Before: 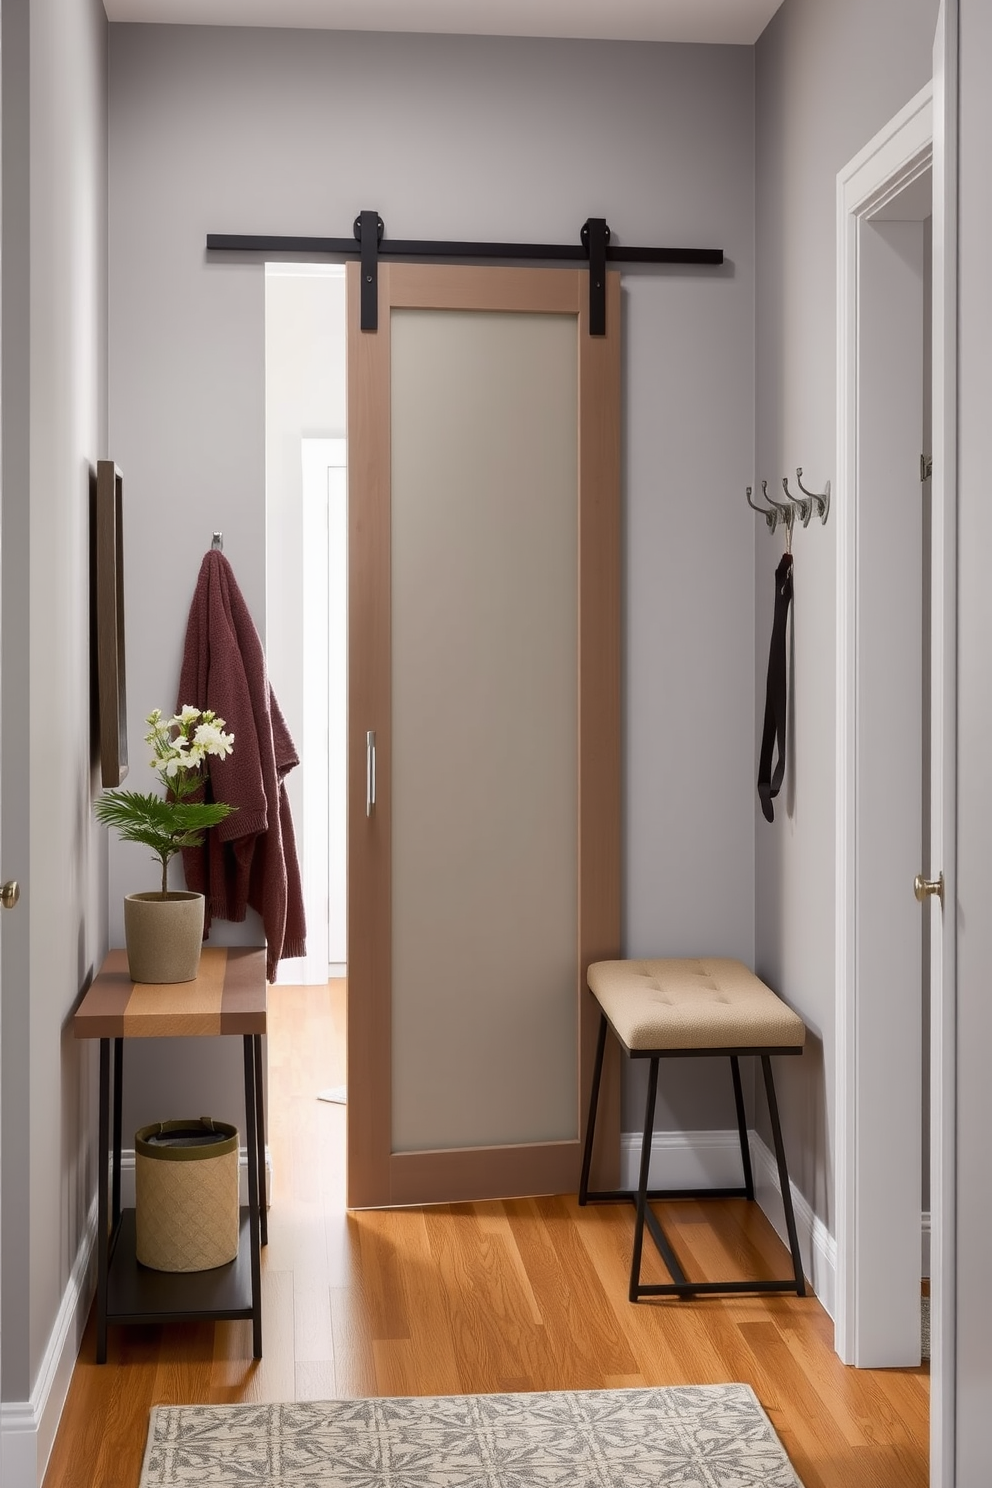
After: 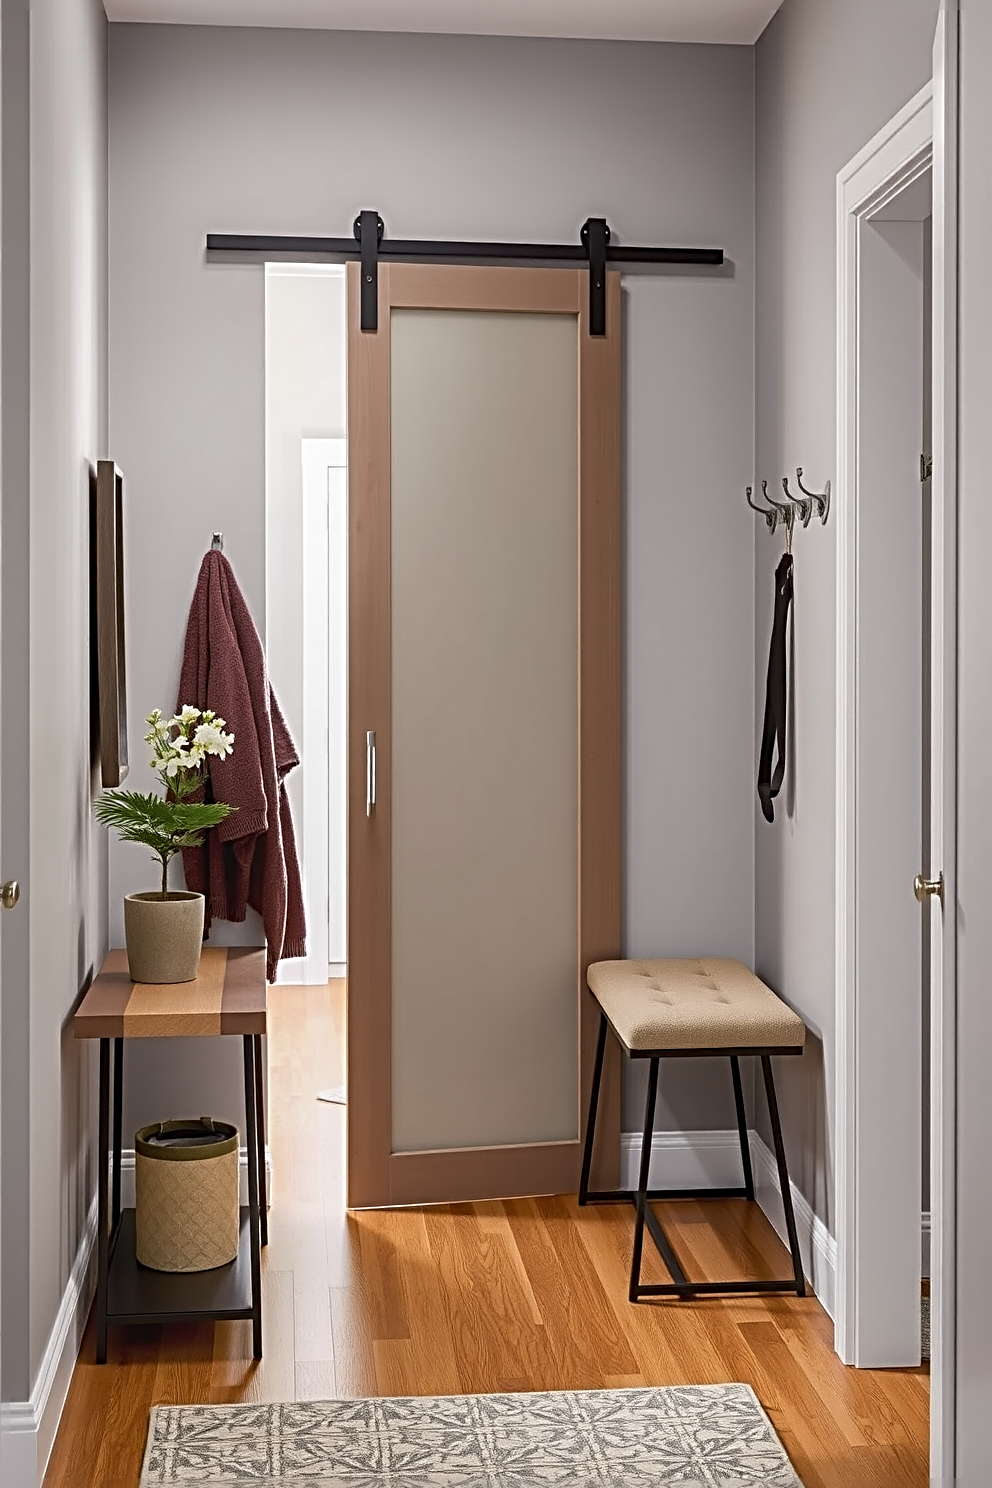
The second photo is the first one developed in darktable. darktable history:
local contrast: detail 109%
sharpen: radius 3.649, amount 0.94
